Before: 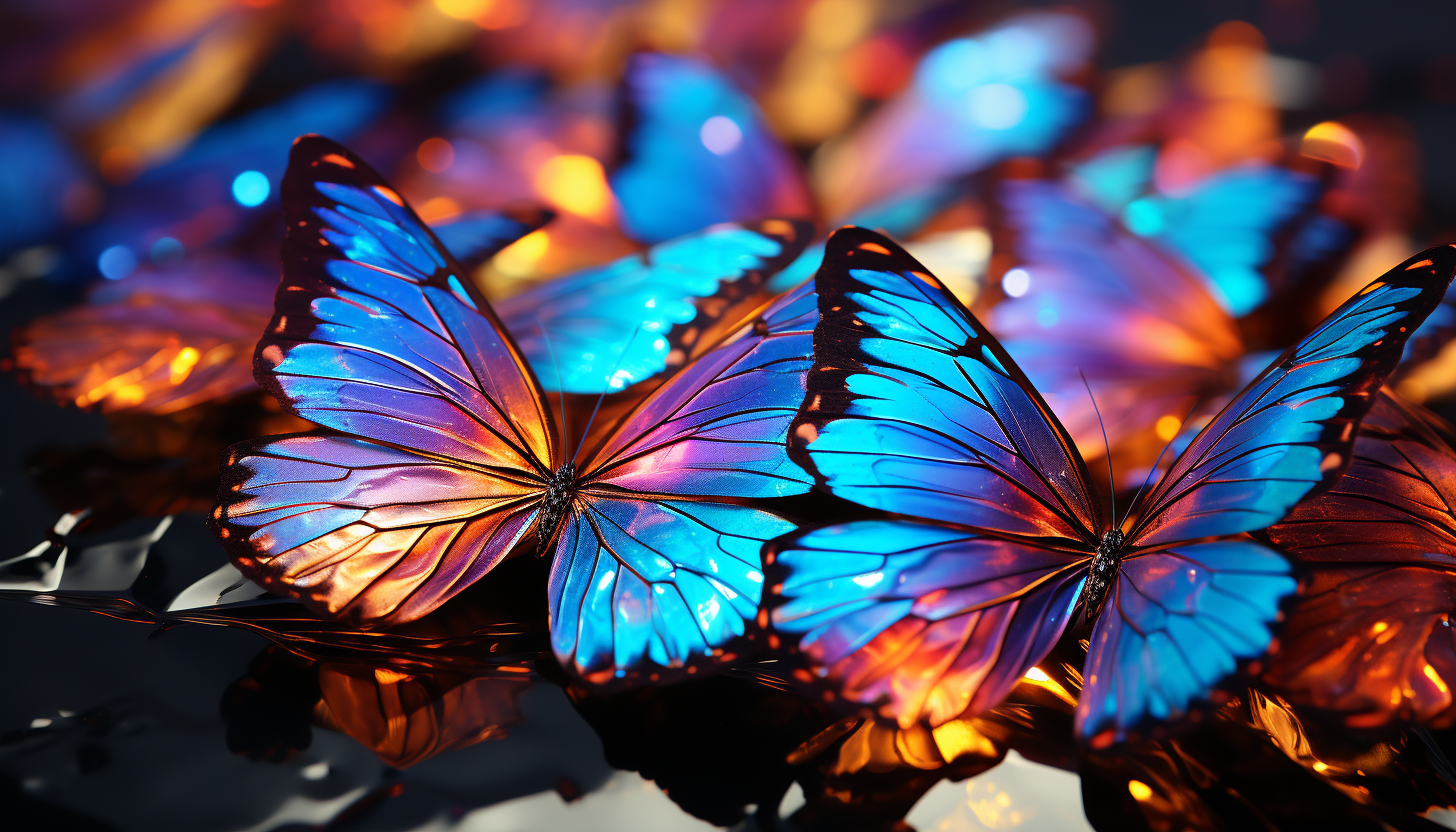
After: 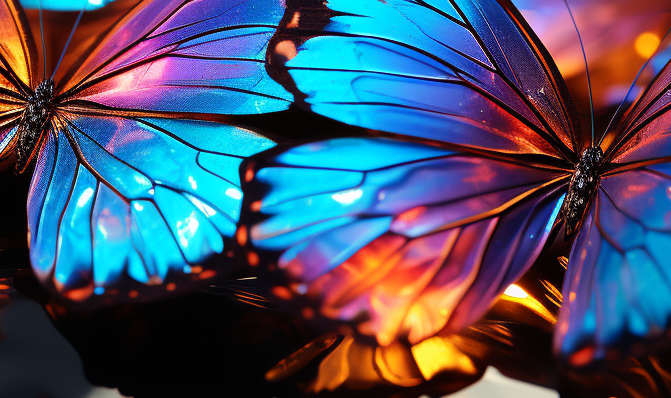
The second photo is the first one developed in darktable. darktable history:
crop: left 35.789%, top 46.086%, right 18.097%, bottom 6.017%
